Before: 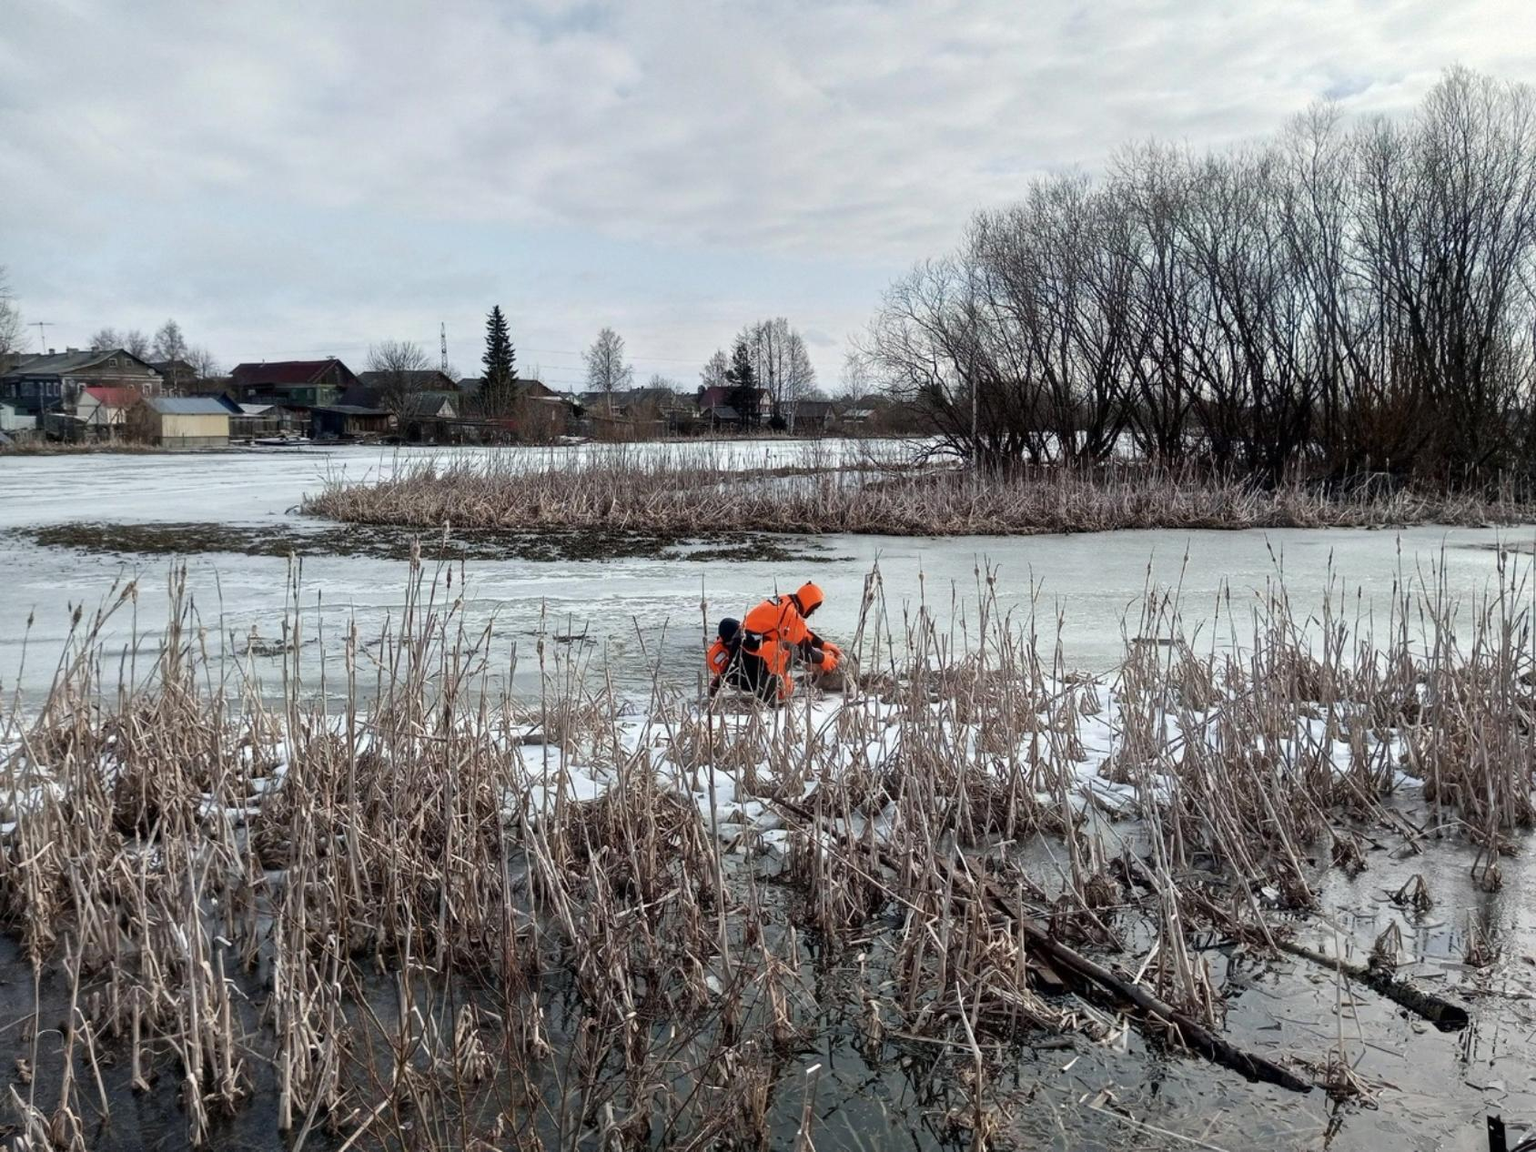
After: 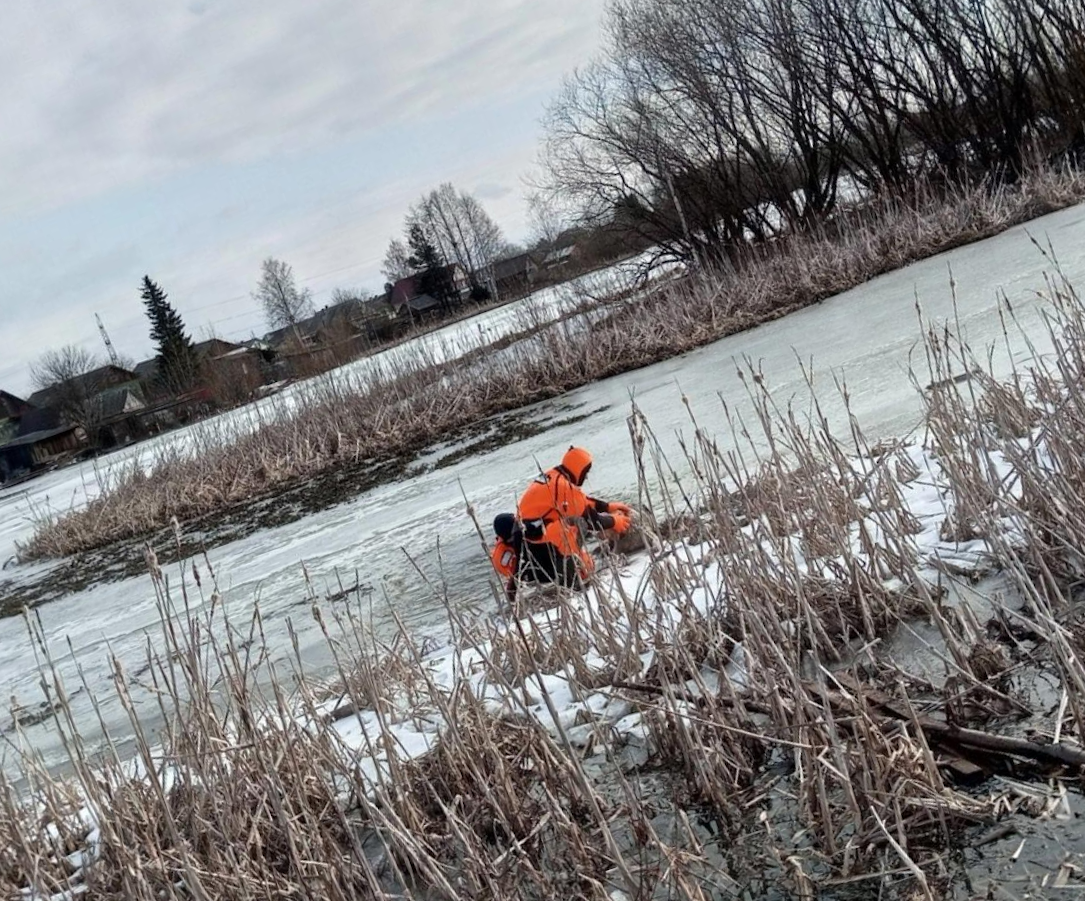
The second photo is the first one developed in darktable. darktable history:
crop and rotate: angle 19.59°, left 6.749%, right 3.951%, bottom 1.071%
